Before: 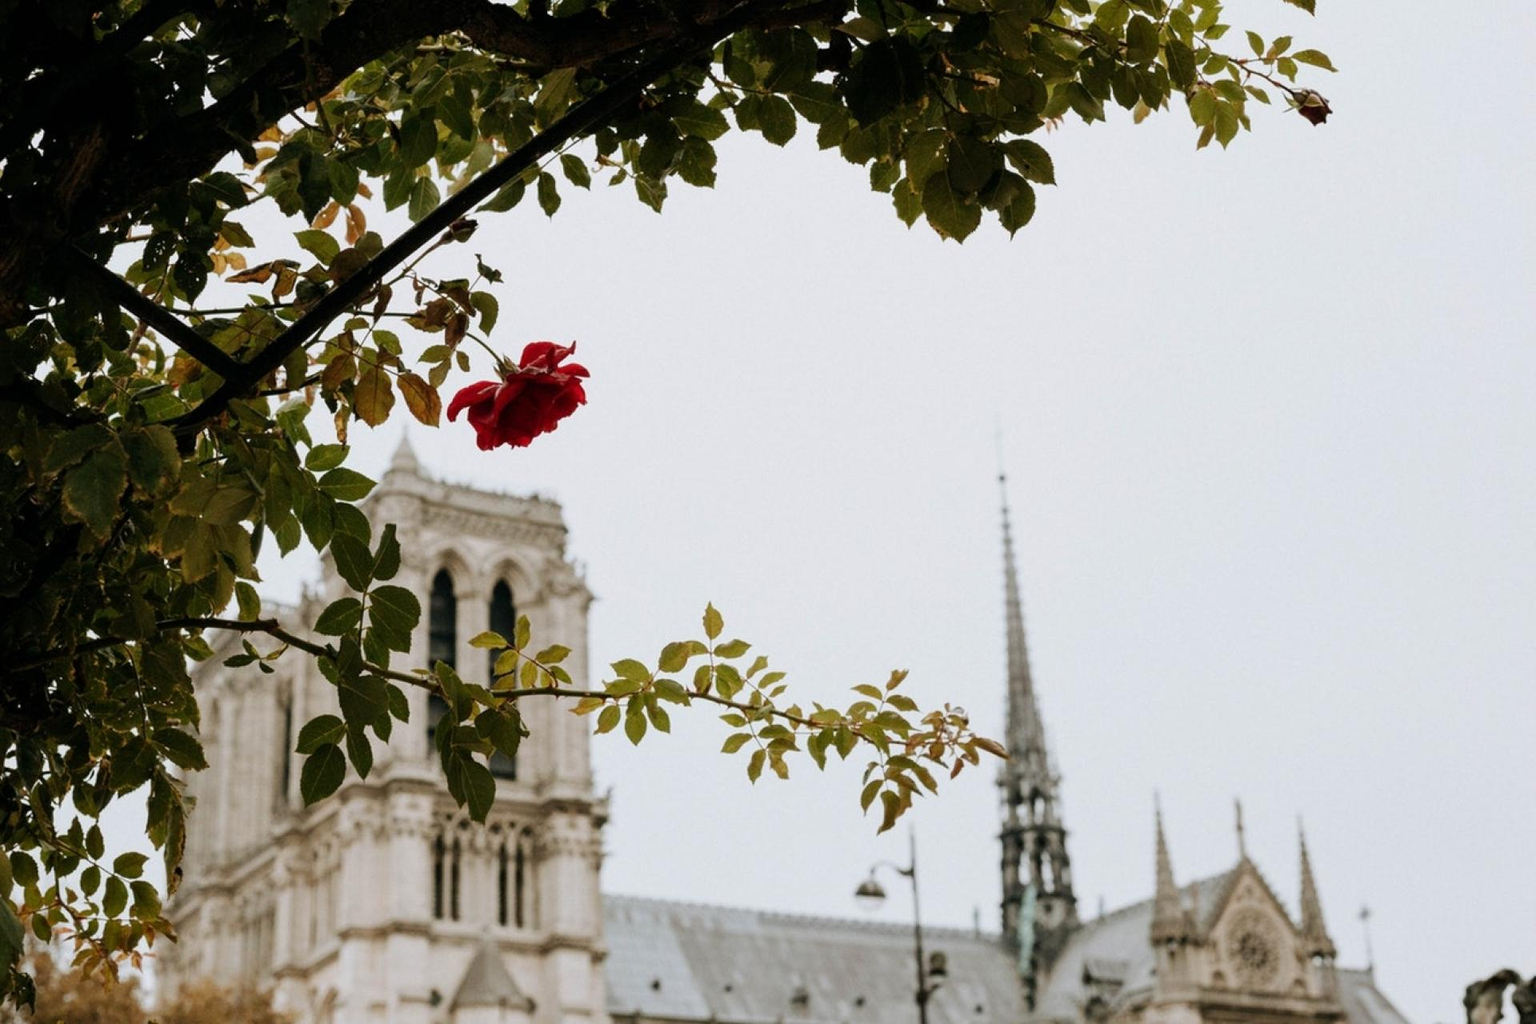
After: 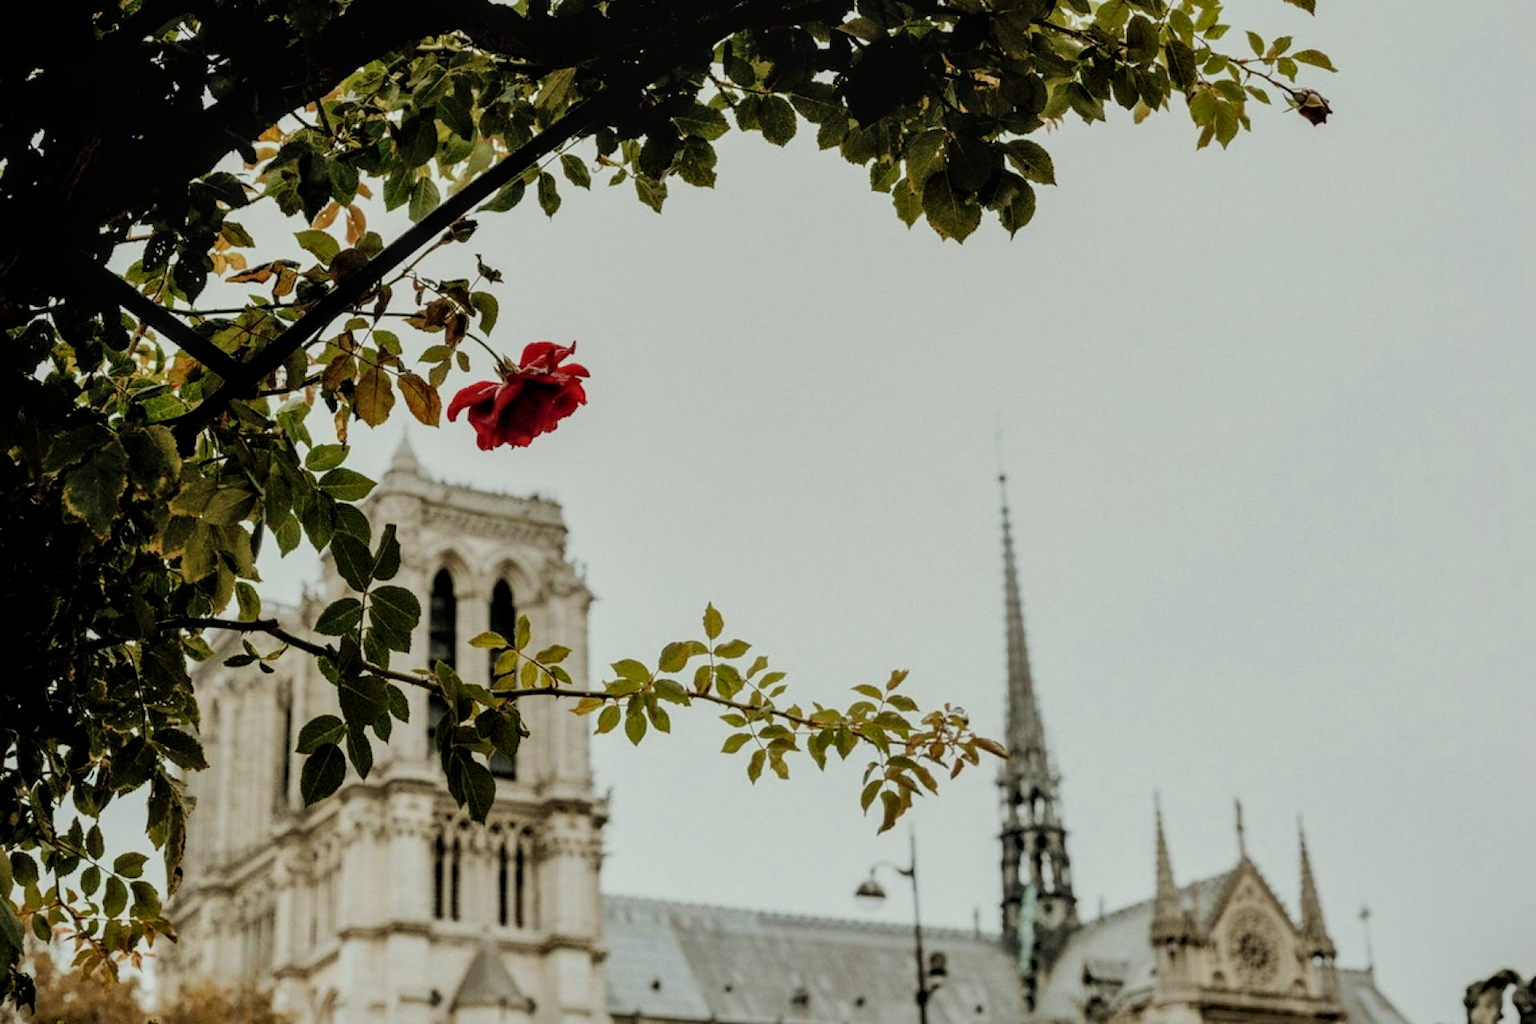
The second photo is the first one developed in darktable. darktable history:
filmic rgb: black relative exposure -16 EV, white relative exposure 5.27 EV, hardness 5.92, contrast 1.258
tone equalizer: edges refinement/feathering 500, mask exposure compensation -1.57 EV, preserve details no
color correction: highlights a* -4.23, highlights b* 6.48
local contrast: detail 130%
shadows and highlights: on, module defaults
